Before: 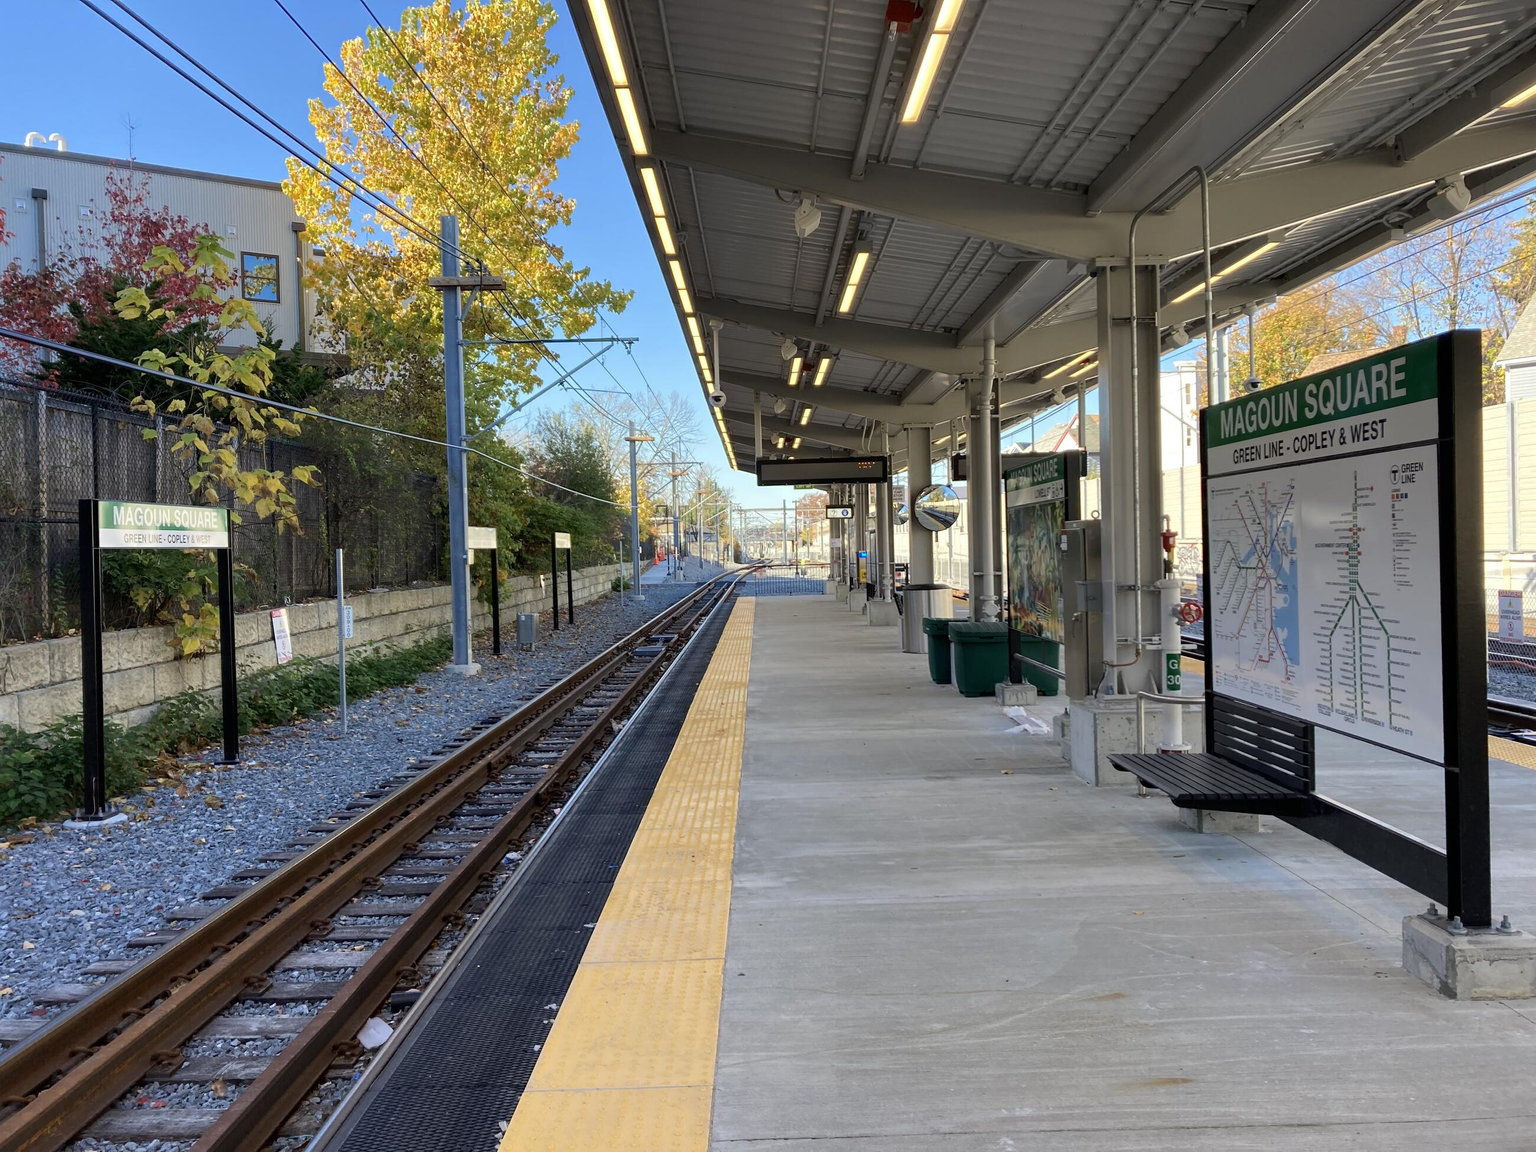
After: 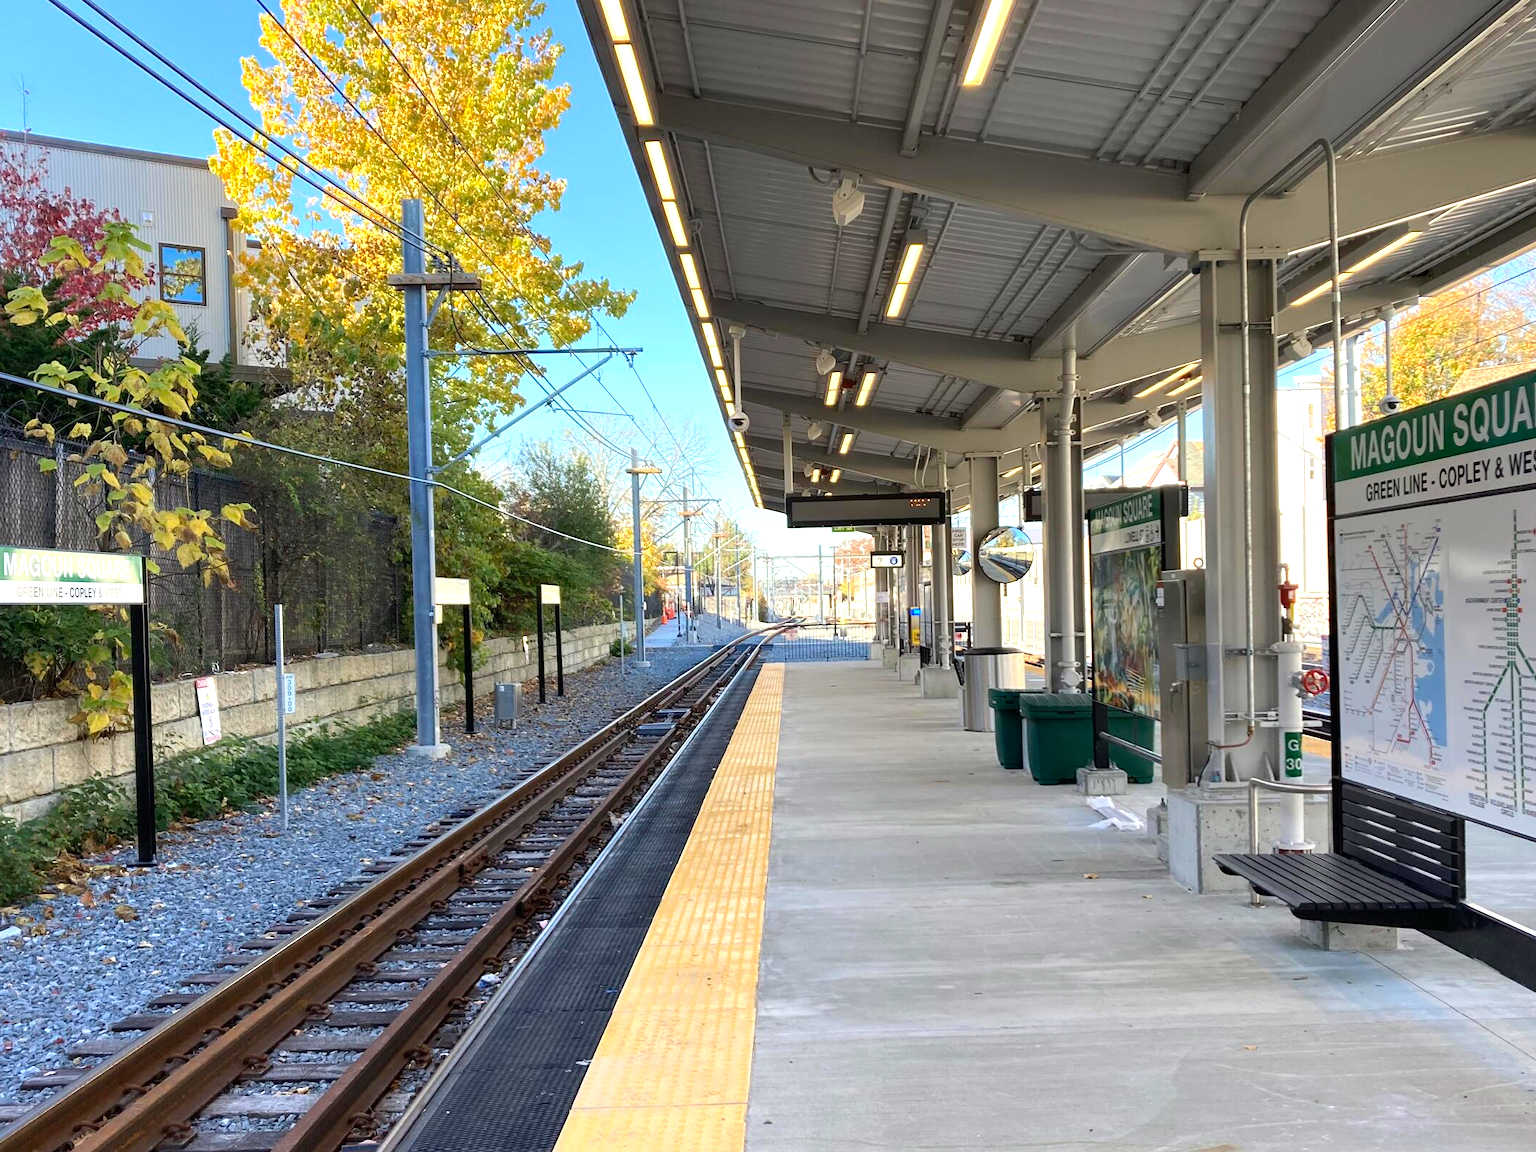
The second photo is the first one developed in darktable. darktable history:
crop and rotate: left 7.196%, top 4.574%, right 10.605%, bottom 13.178%
exposure: black level correction 0, exposure 0.7 EV, compensate exposure bias true, compensate highlight preservation false
white balance: red 1, blue 1
